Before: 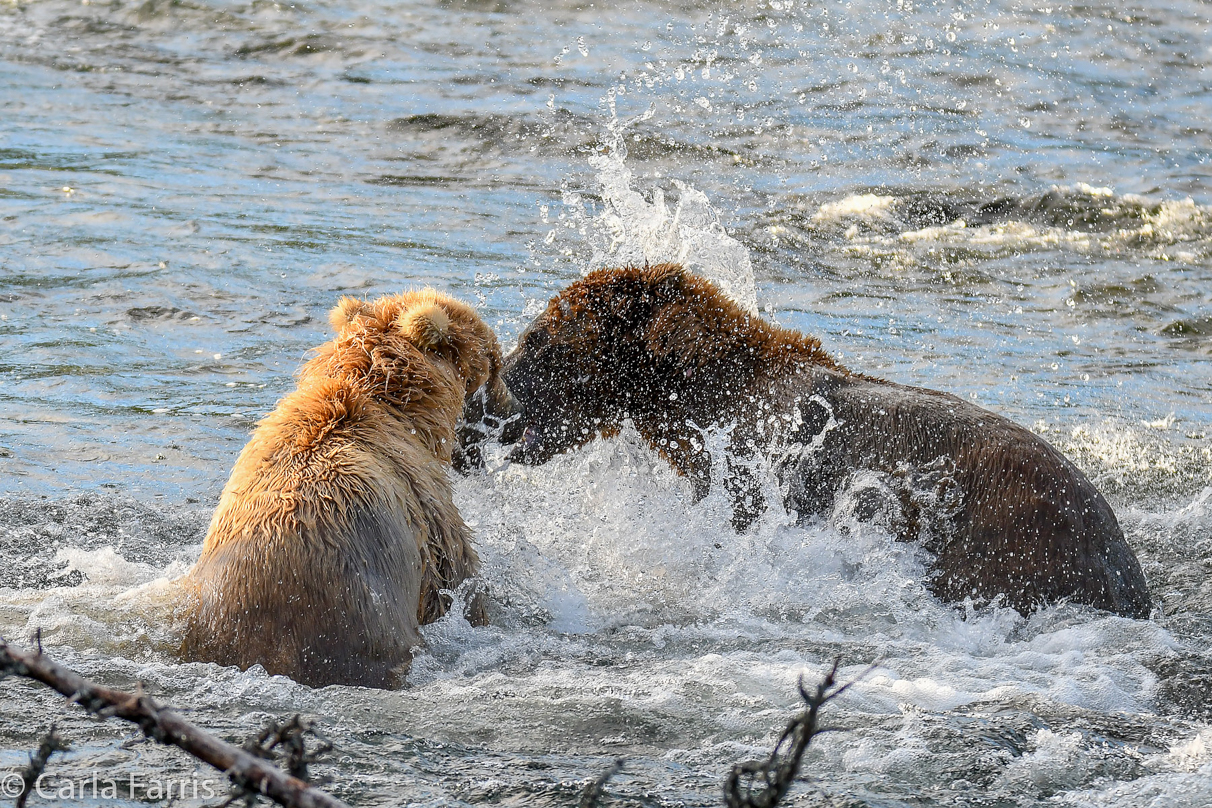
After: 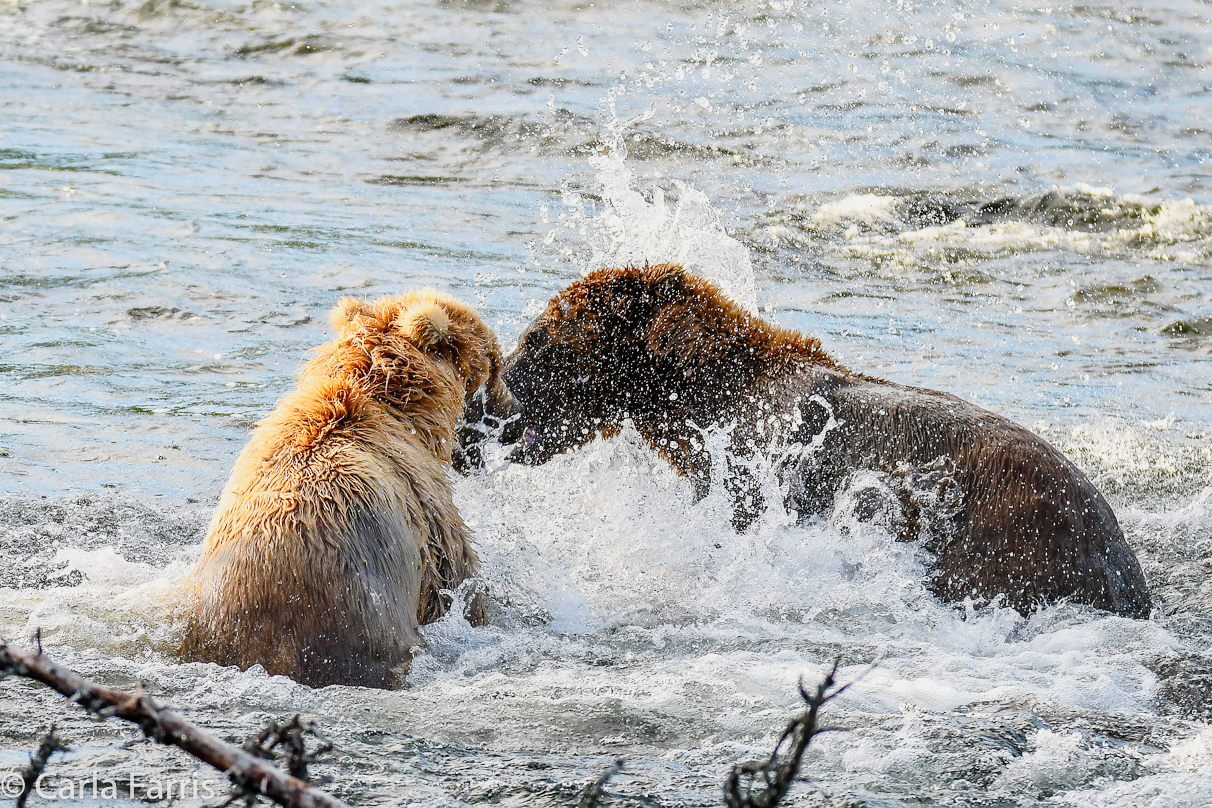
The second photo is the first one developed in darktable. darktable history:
tone curve: curves: ch0 [(0, 0.005) (0.103, 0.081) (0.196, 0.197) (0.391, 0.469) (0.491, 0.585) (0.638, 0.751) (0.822, 0.886) (0.997, 0.959)]; ch1 [(0, 0) (0.172, 0.123) (0.324, 0.253) (0.396, 0.388) (0.474, 0.479) (0.499, 0.498) (0.529, 0.528) (0.579, 0.614) (0.633, 0.677) (0.812, 0.856) (1, 1)]; ch2 [(0, 0) (0.411, 0.424) (0.459, 0.478) (0.5, 0.501) (0.517, 0.526) (0.553, 0.583) (0.609, 0.646) (0.708, 0.768) (0.839, 0.916) (1, 1)], preserve colors none
